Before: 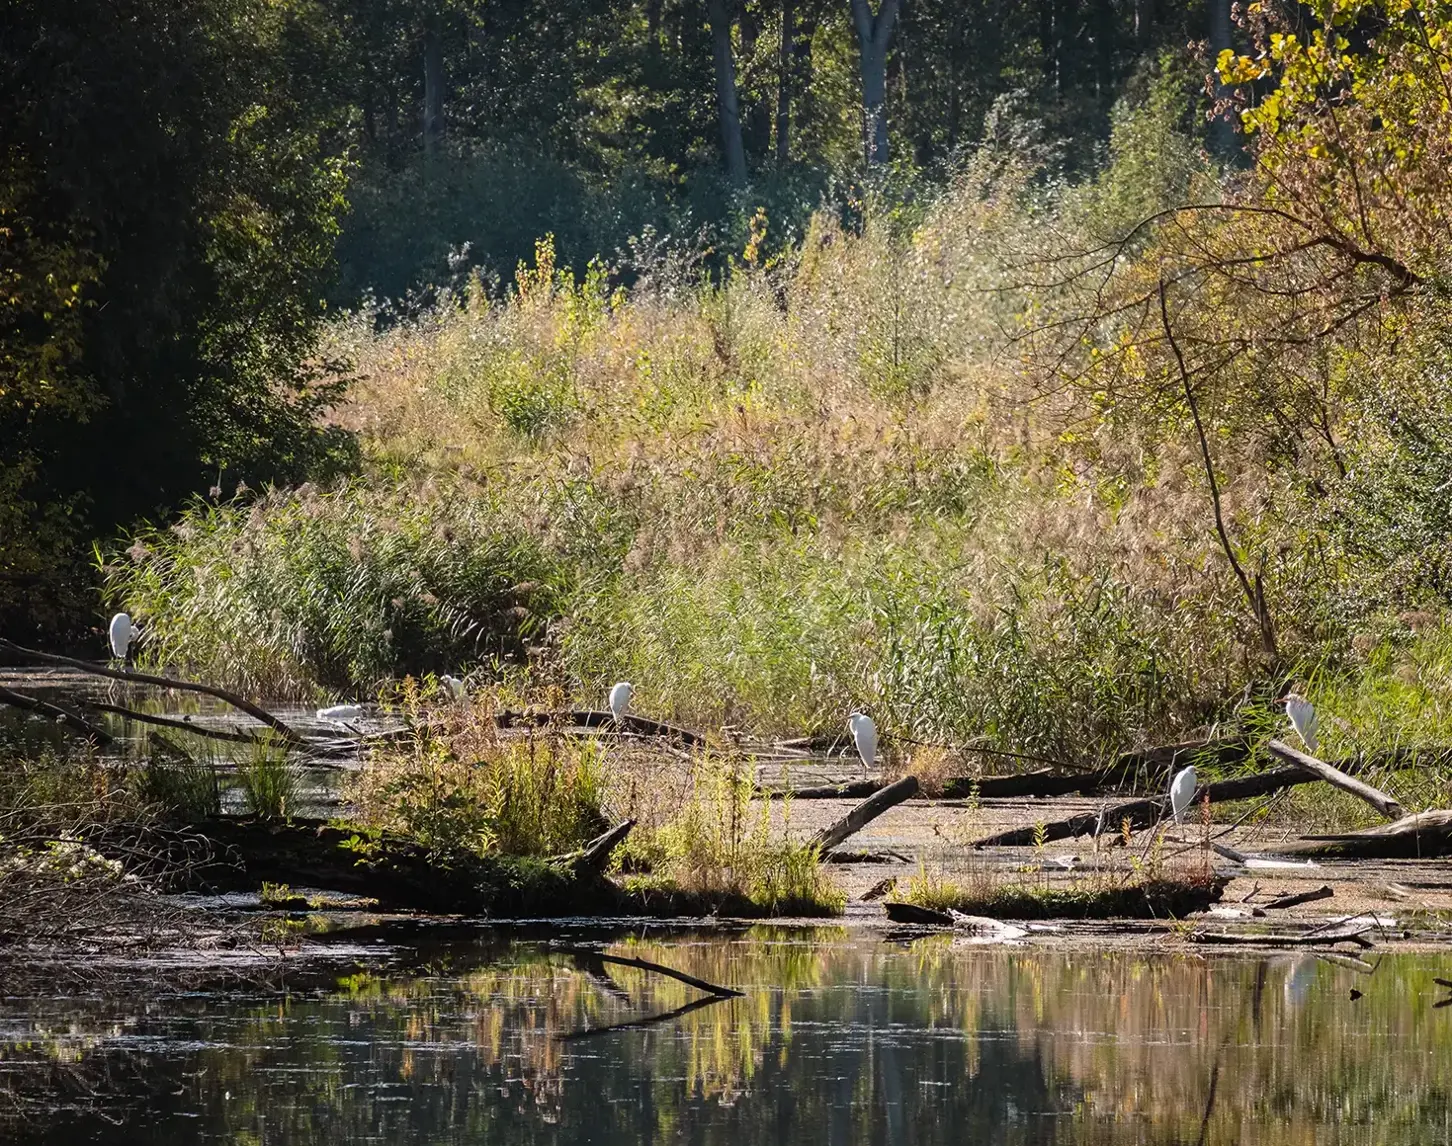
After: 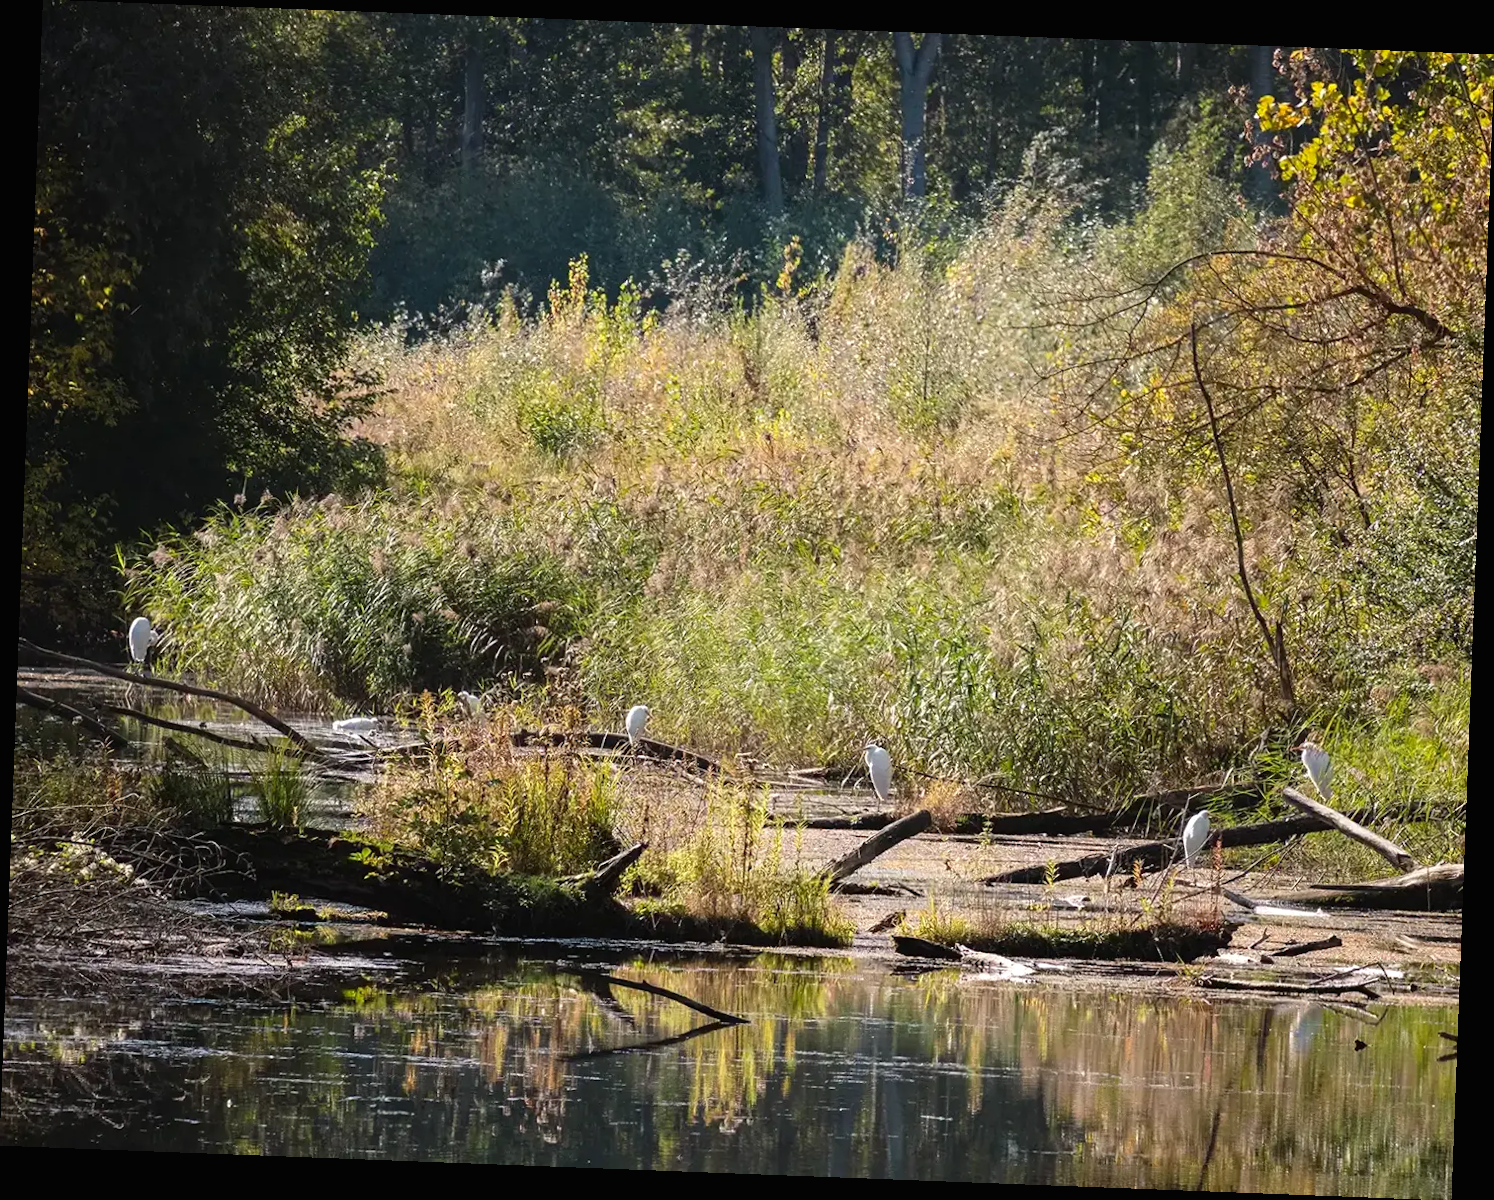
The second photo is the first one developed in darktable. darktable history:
exposure: exposure 0.2 EV, compensate highlight preservation false
rotate and perspective: rotation 2.17°, automatic cropping off
contrast brightness saturation: contrast -0.02, brightness -0.01, saturation 0.03
